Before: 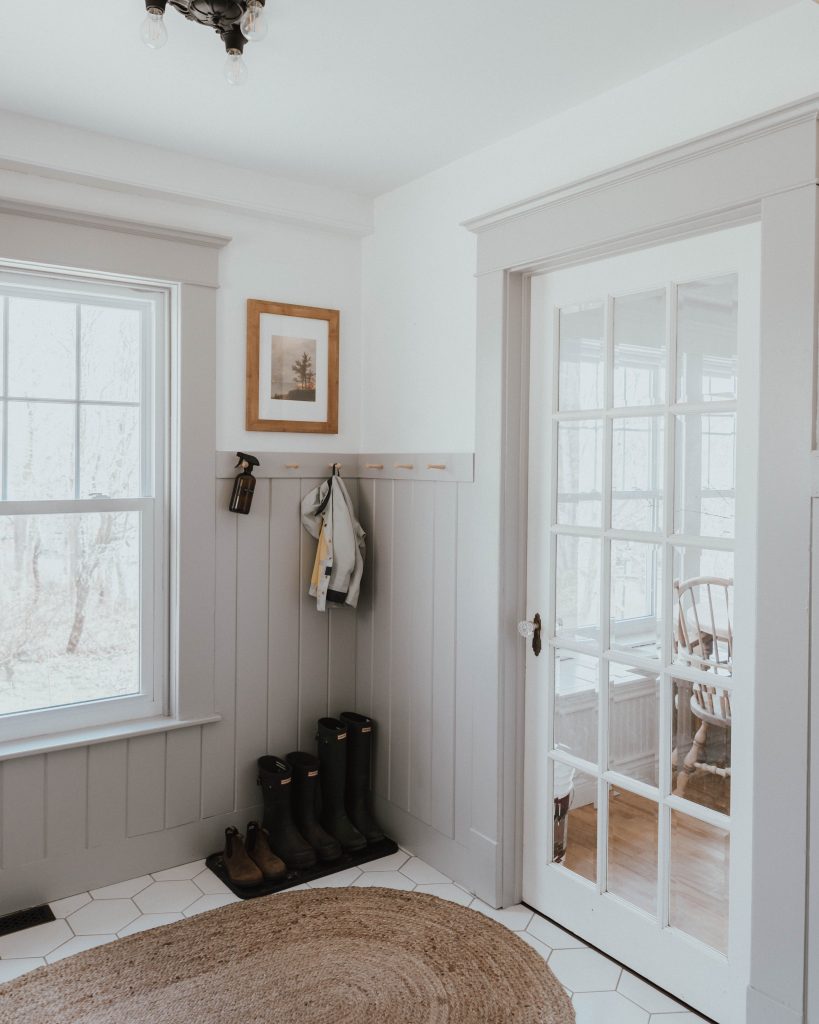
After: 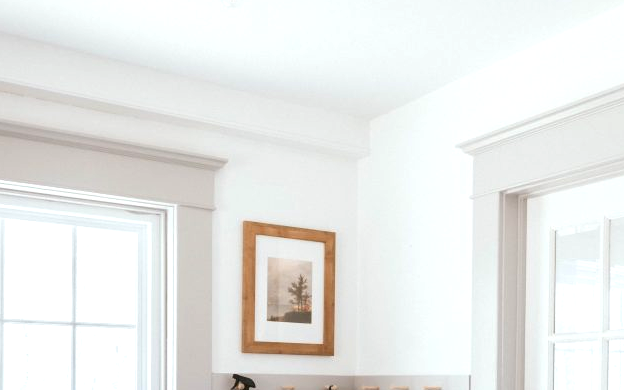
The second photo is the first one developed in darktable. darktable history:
crop: left 0.579%, top 7.627%, right 23.167%, bottom 54.275%
exposure: black level correction 0, exposure 0.68 EV, compensate exposure bias true, compensate highlight preservation false
